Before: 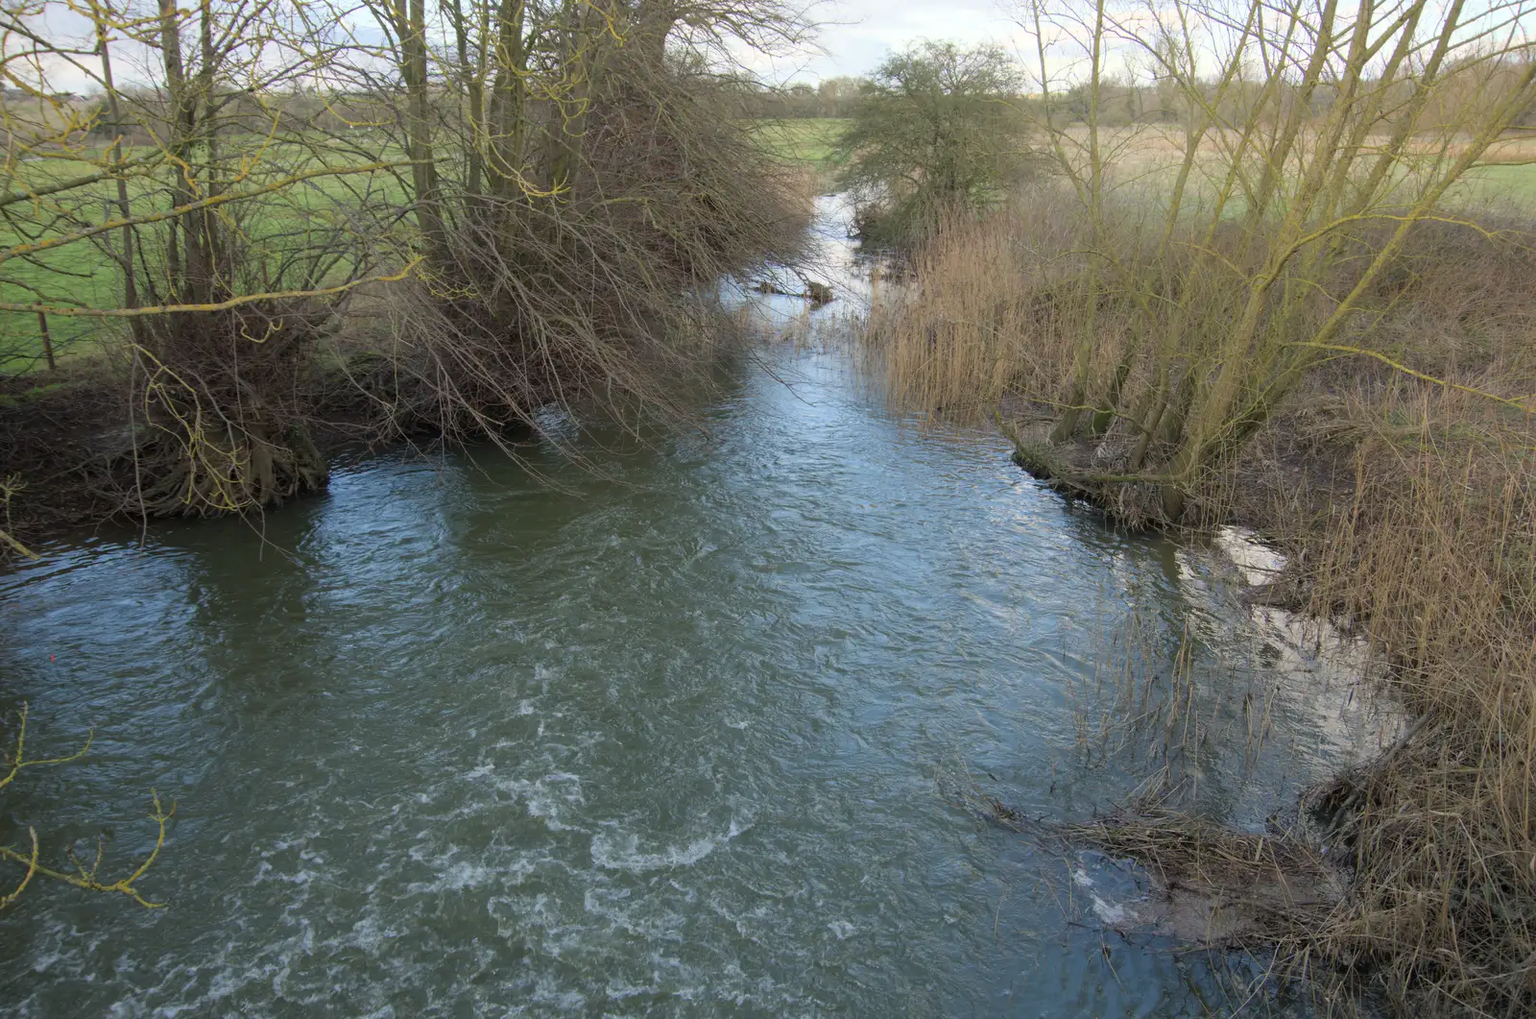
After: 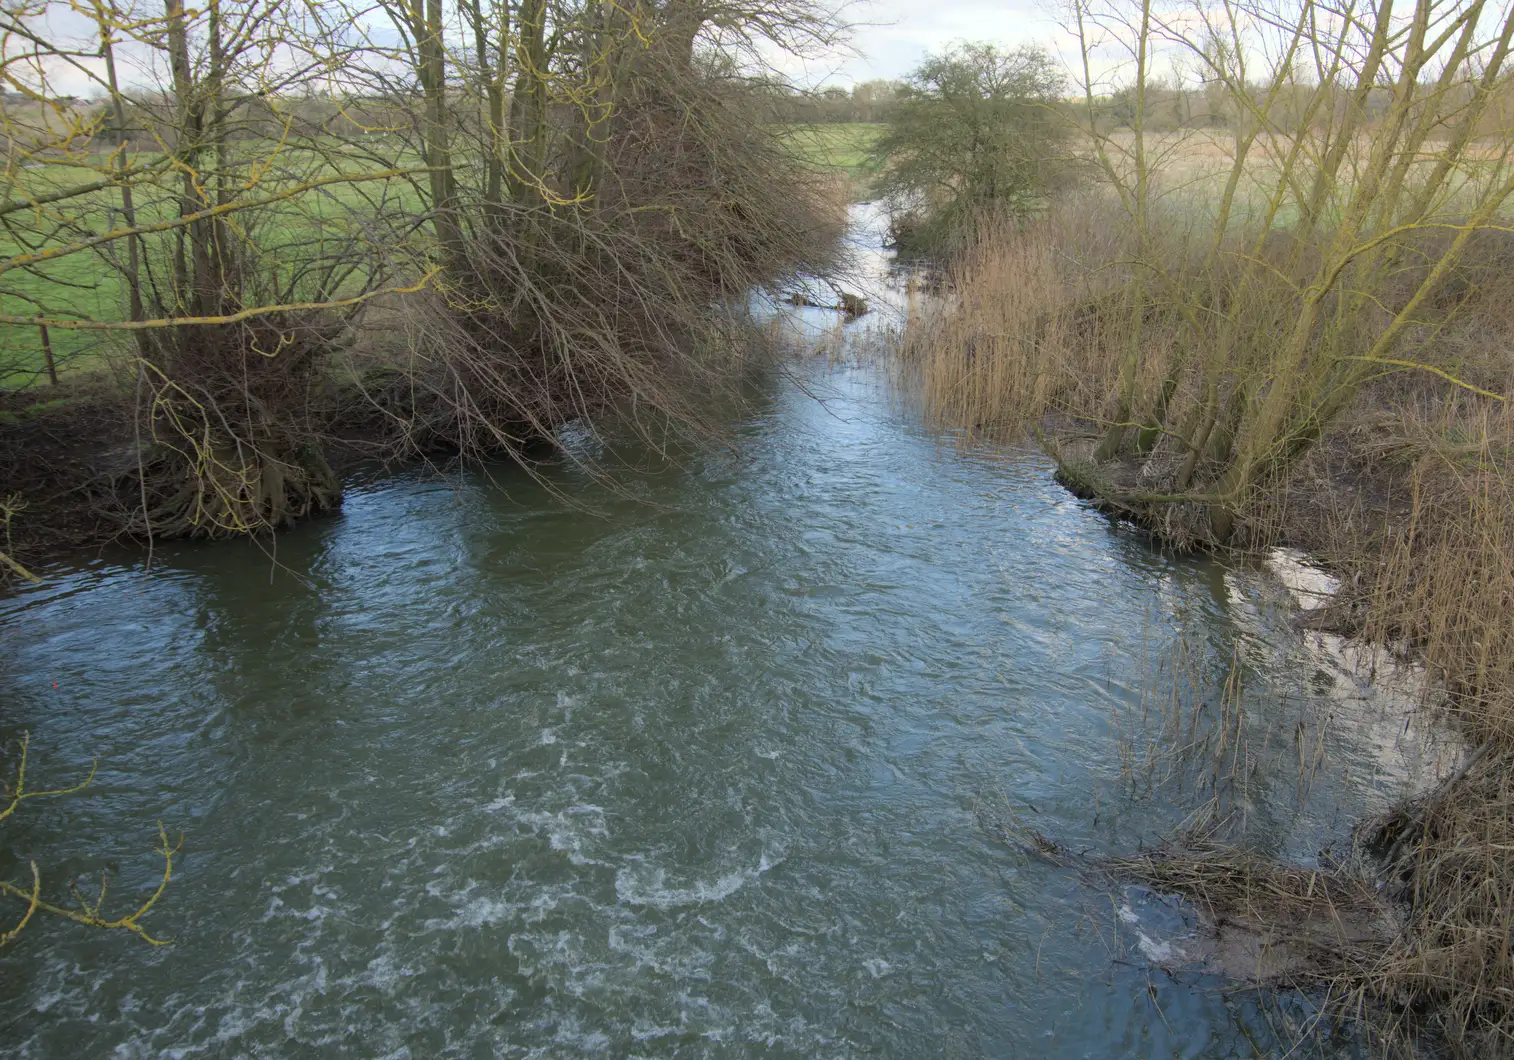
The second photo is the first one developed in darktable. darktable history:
crop and rotate: left 0%, right 5.351%
